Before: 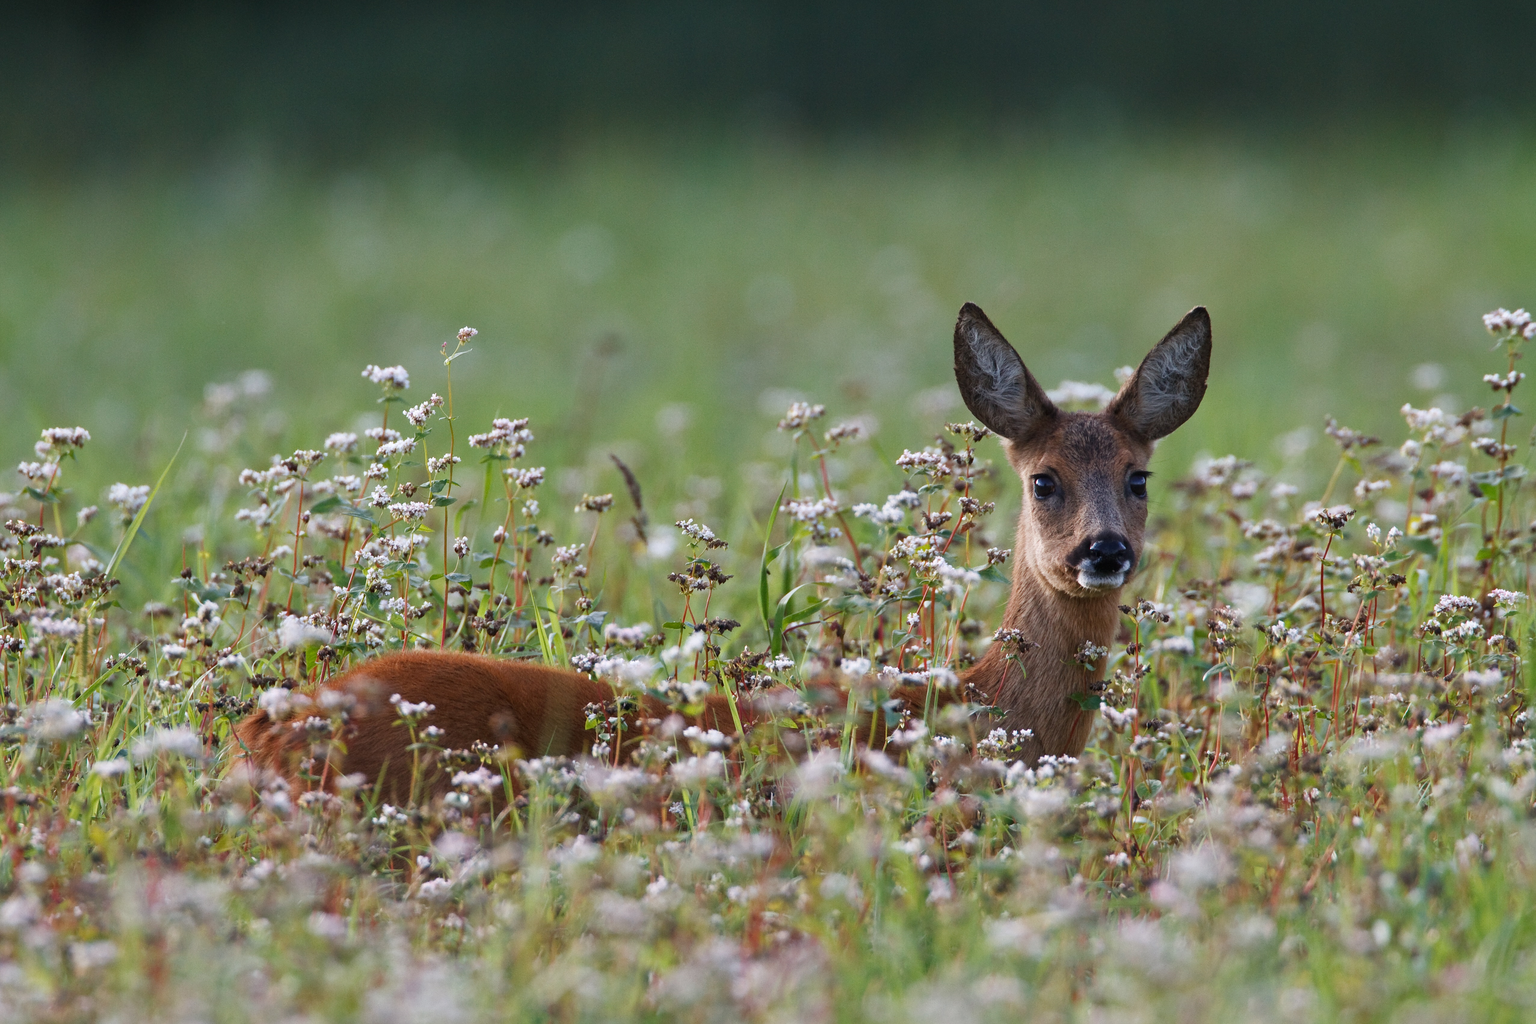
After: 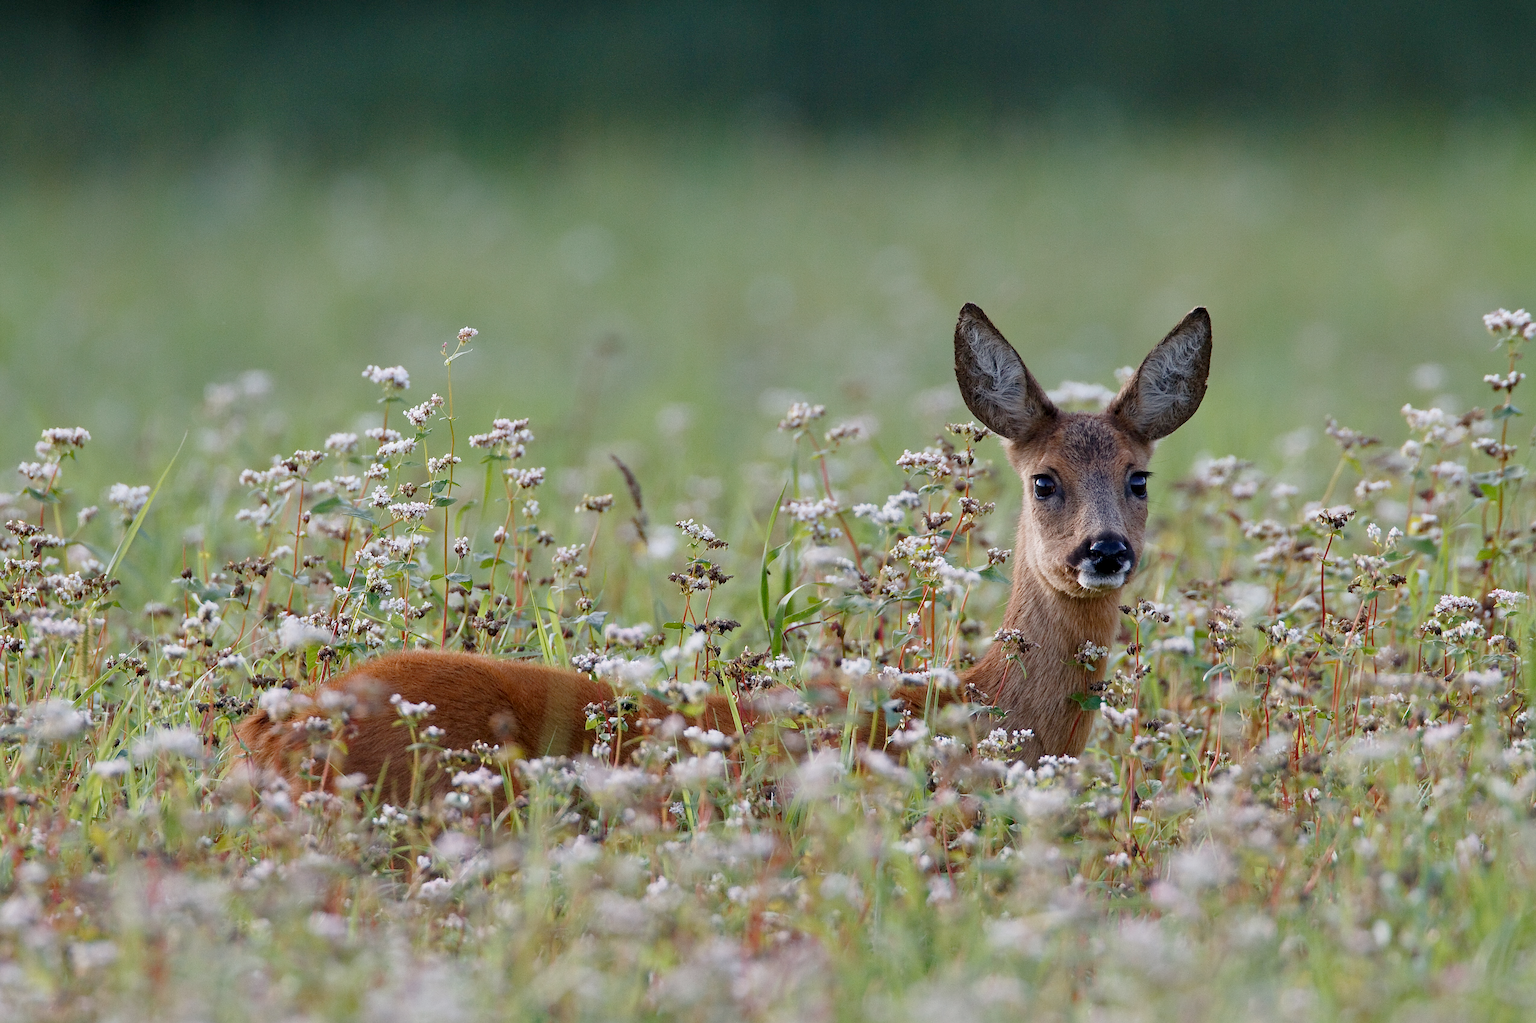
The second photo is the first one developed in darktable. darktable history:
sharpen: on, module defaults
tone curve: curves: ch0 [(0.047, 0) (0.292, 0.352) (0.657, 0.678) (1, 0.958)], preserve colors none
